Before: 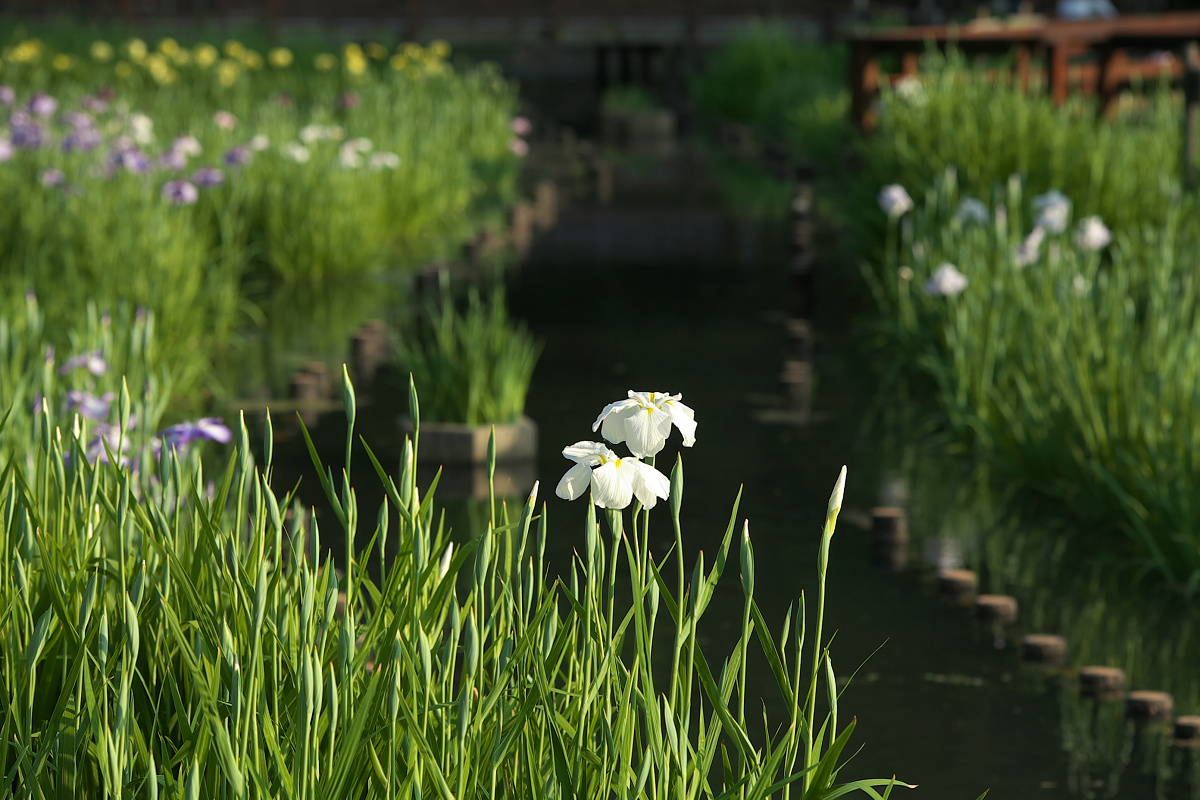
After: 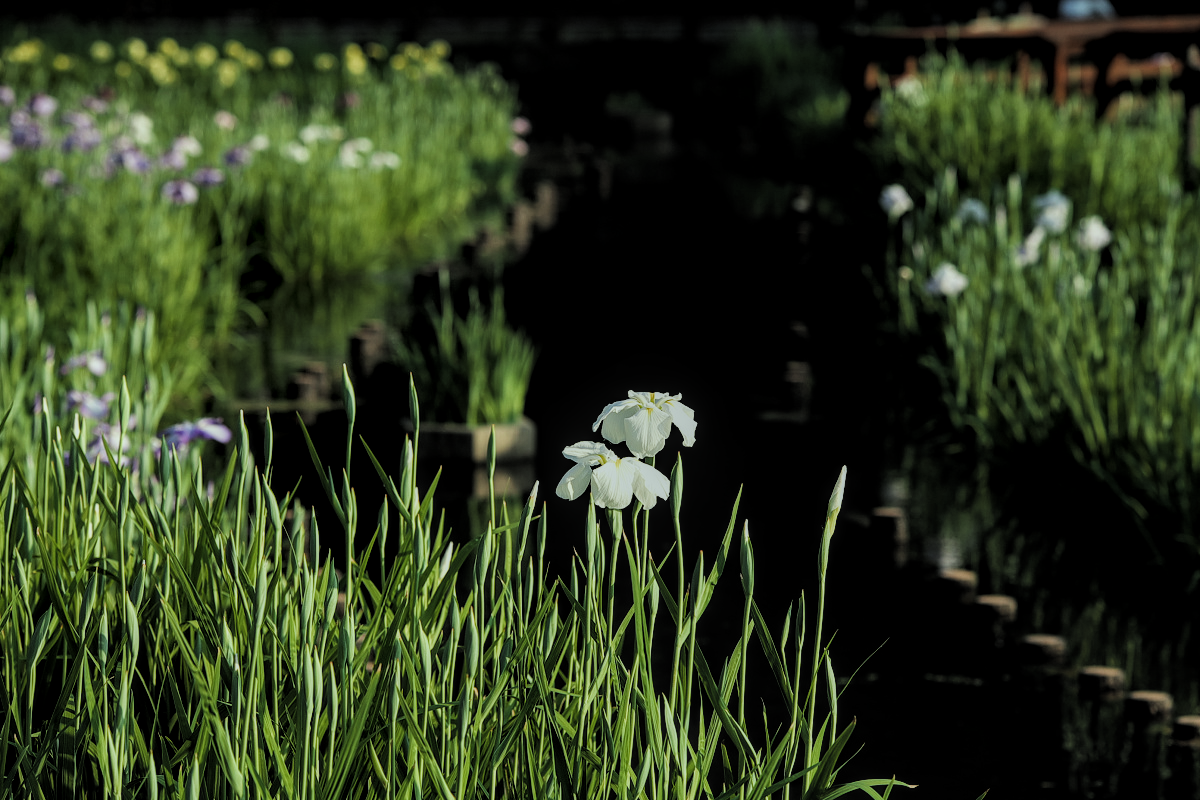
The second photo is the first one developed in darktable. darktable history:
exposure: exposure -0.292 EV, compensate highlight preservation false
filmic rgb: black relative exposure -5.06 EV, white relative exposure 3.95 EV, hardness 2.88, contrast 1.299, highlights saturation mix -10.54%, add noise in highlights 0.001, color science v3 (2019), use custom middle-gray values true, iterations of high-quality reconstruction 0, contrast in highlights soft
color correction: highlights a* -6.38, highlights b* 0.444
local contrast: on, module defaults
